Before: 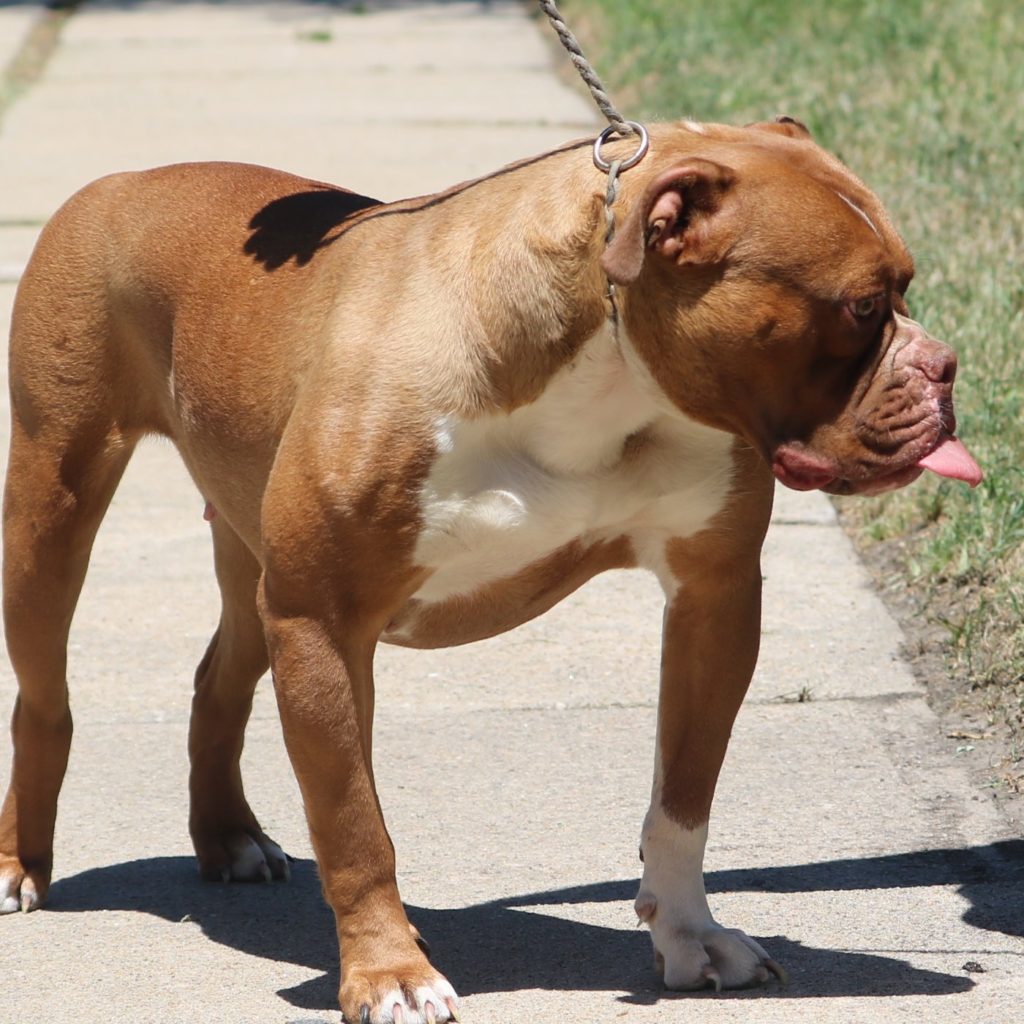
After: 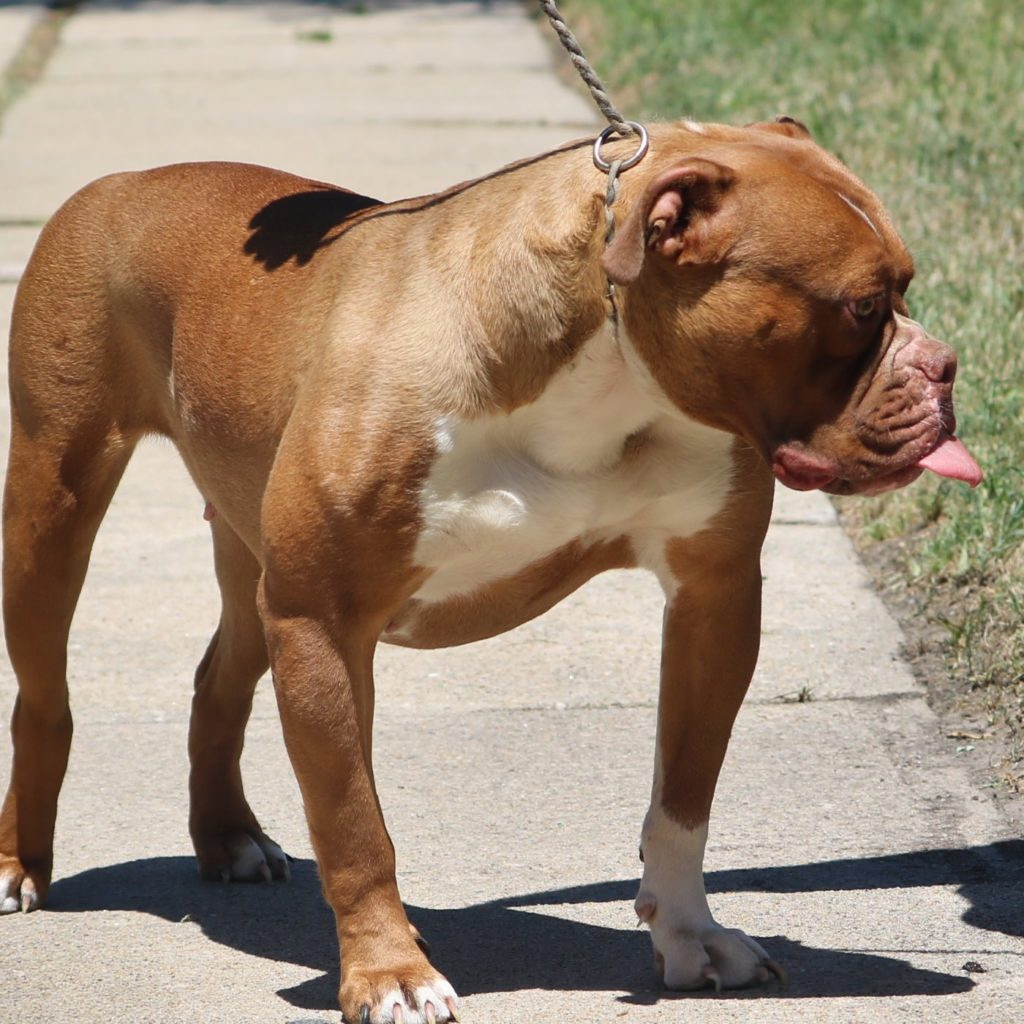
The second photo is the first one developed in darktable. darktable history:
shadows and highlights: shadows 30.58, highlights -62.82, soften with gaussian
